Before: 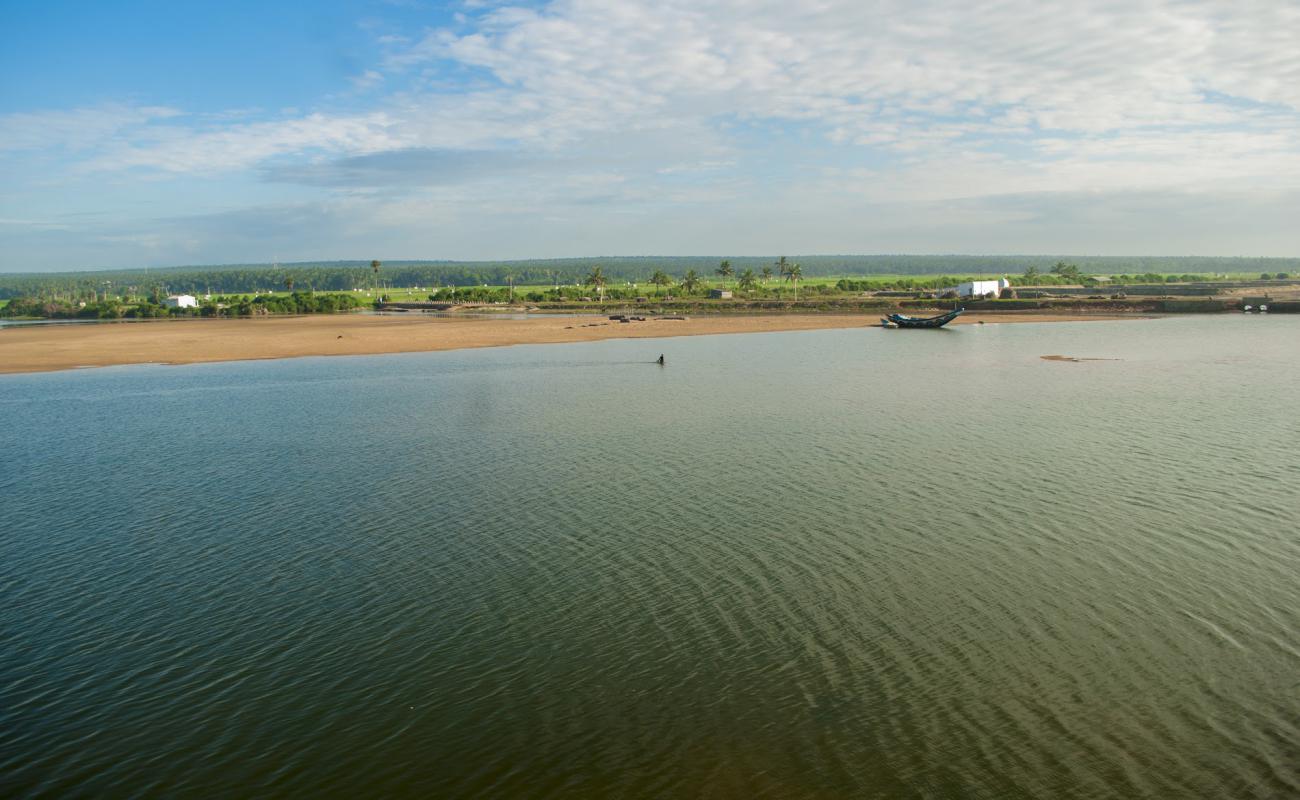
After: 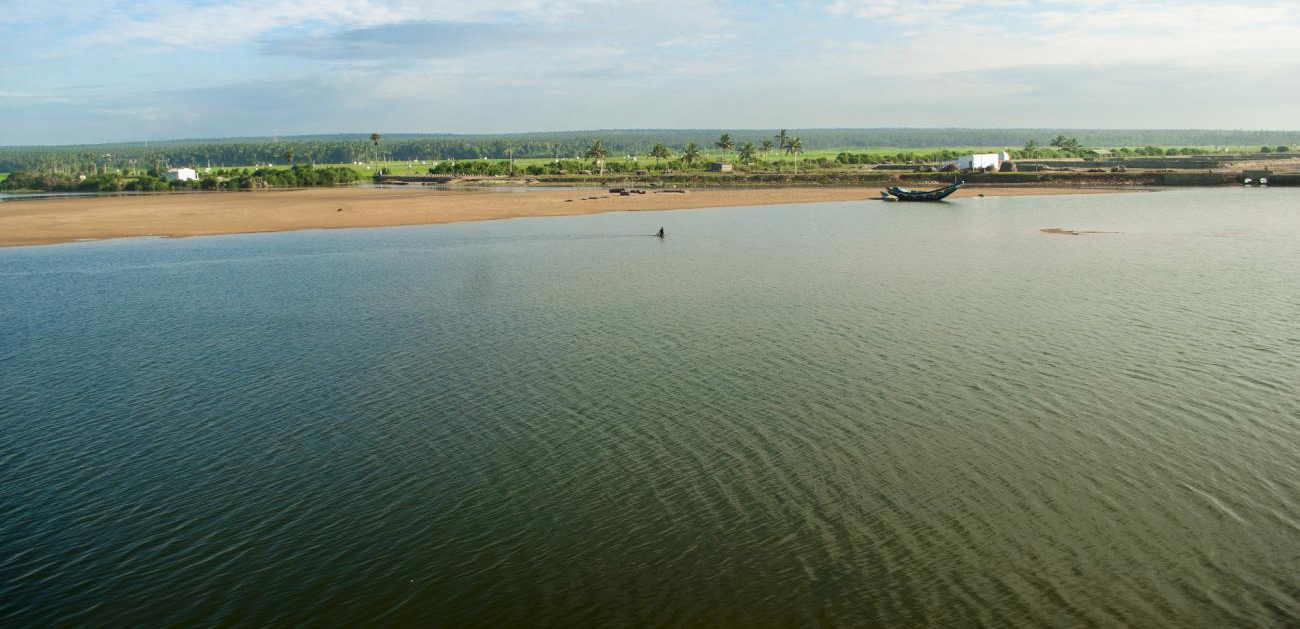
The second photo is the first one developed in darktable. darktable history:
crop and rotate: top 15.916%, bottom 5.39%
exposure: black level correction -0.002, exposure 0.043 EV, compensate exposure bias true, compensate highlight preservation false
shadows and highlights: shadows -62.71, white point adjustment -5.21, highlights 61.88
